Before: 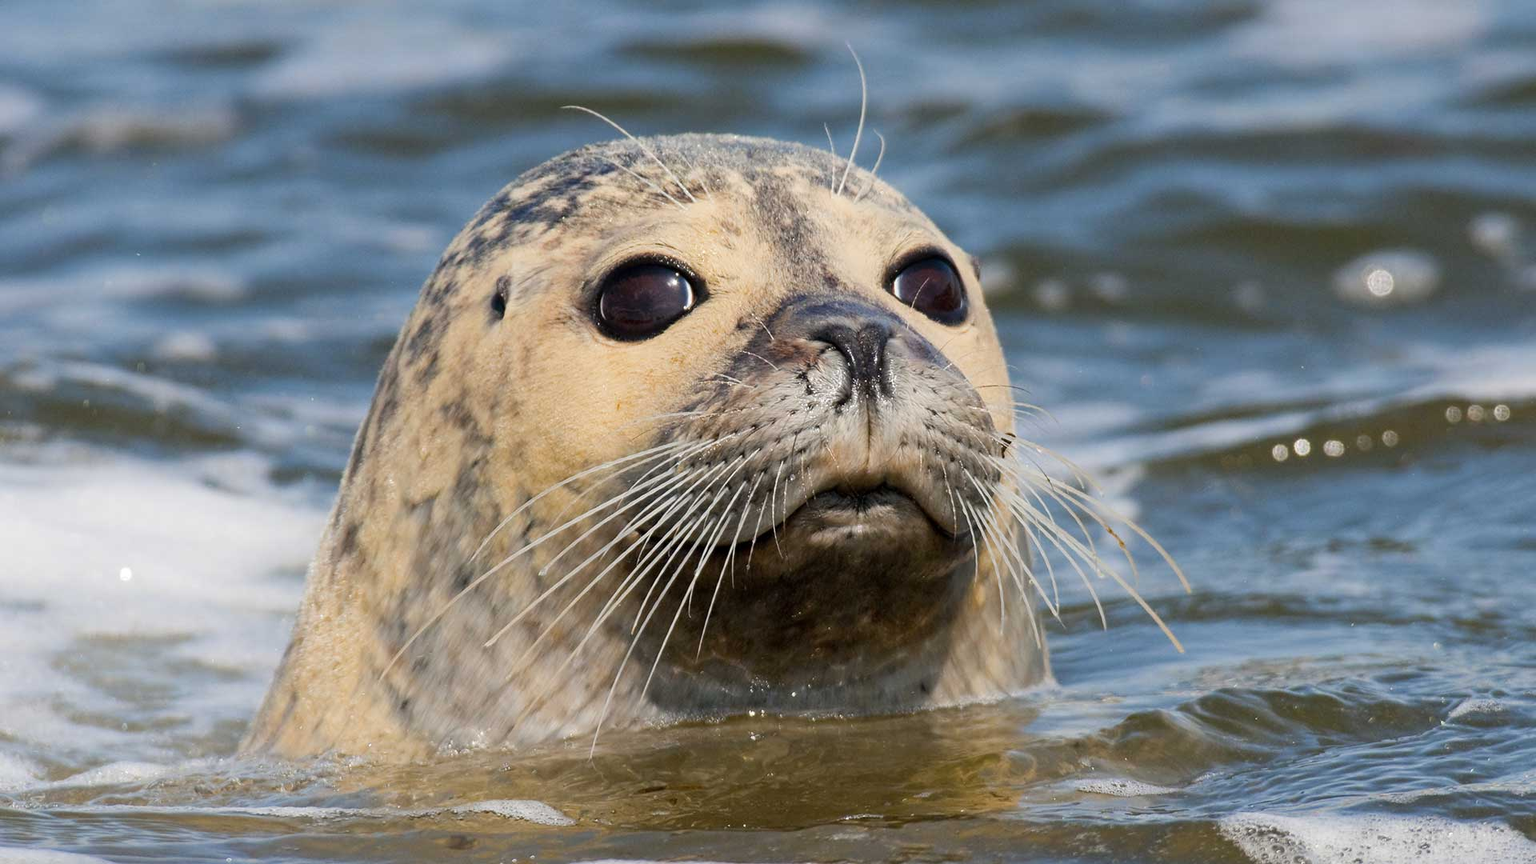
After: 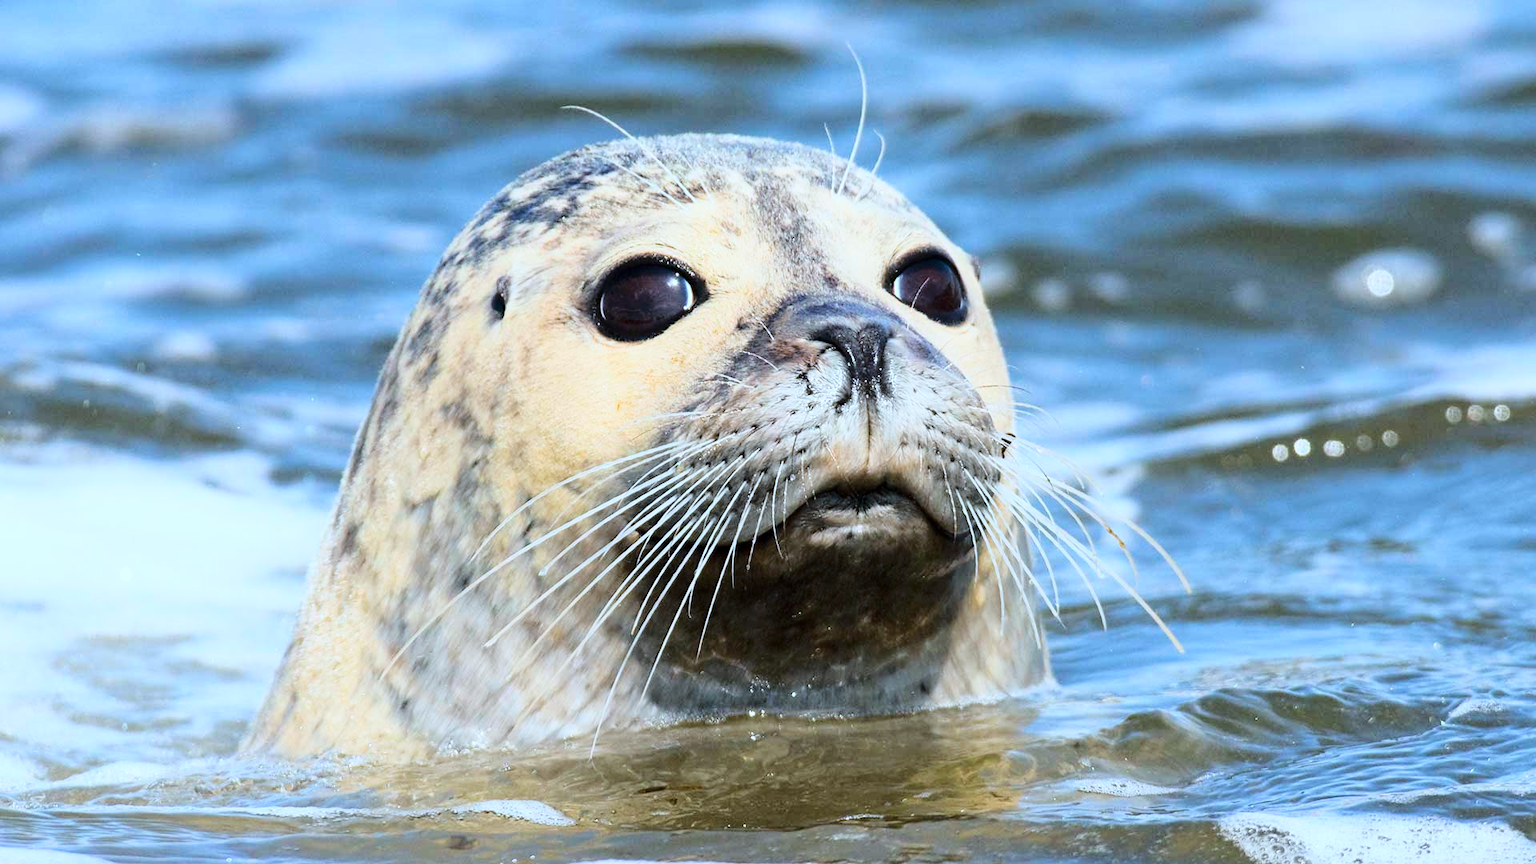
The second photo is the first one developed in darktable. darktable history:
color calibration: illuminant as shot in camera, x 0.383, y 0.38, temperature 3949.15 K, gamut compression 1.66
base curve: curves: ch0 [(0, 0) (0.028, 0.03) (0.121, 0.232) (0.46, 0.748) (0.859, 0.968) (1, 1)]
tone equalizer: on, module defaults
